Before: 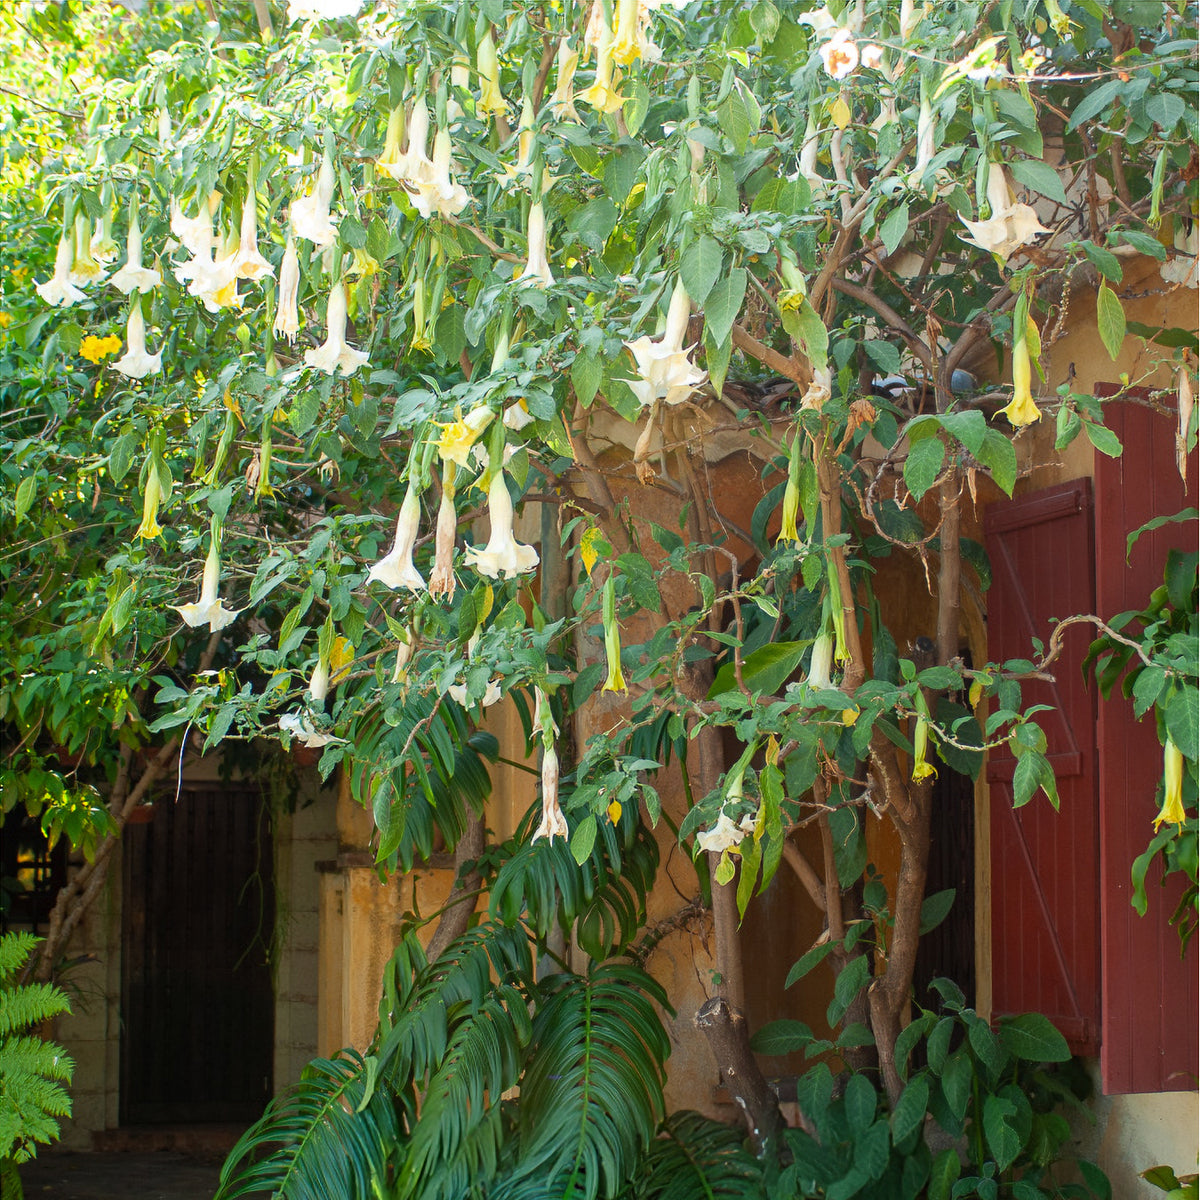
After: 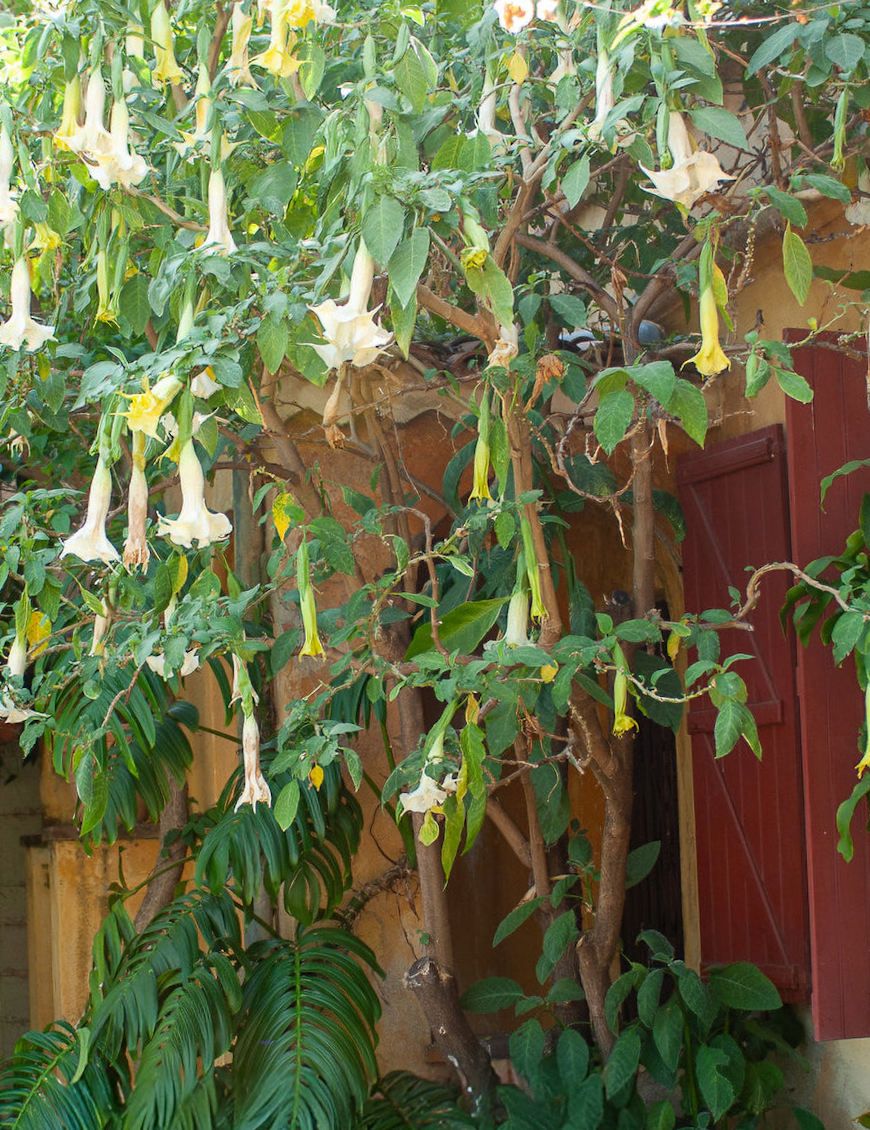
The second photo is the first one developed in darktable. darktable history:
rotate and perspective: rotation -2.12°, lens shift (vertical) 0.009, lens shift (horizontal) -0.008, automatic cropping original format, crop left 0.036, crop right 0.964, crop top 0.05, crop bottom 0.959
crop and rotate: left 24.6%
